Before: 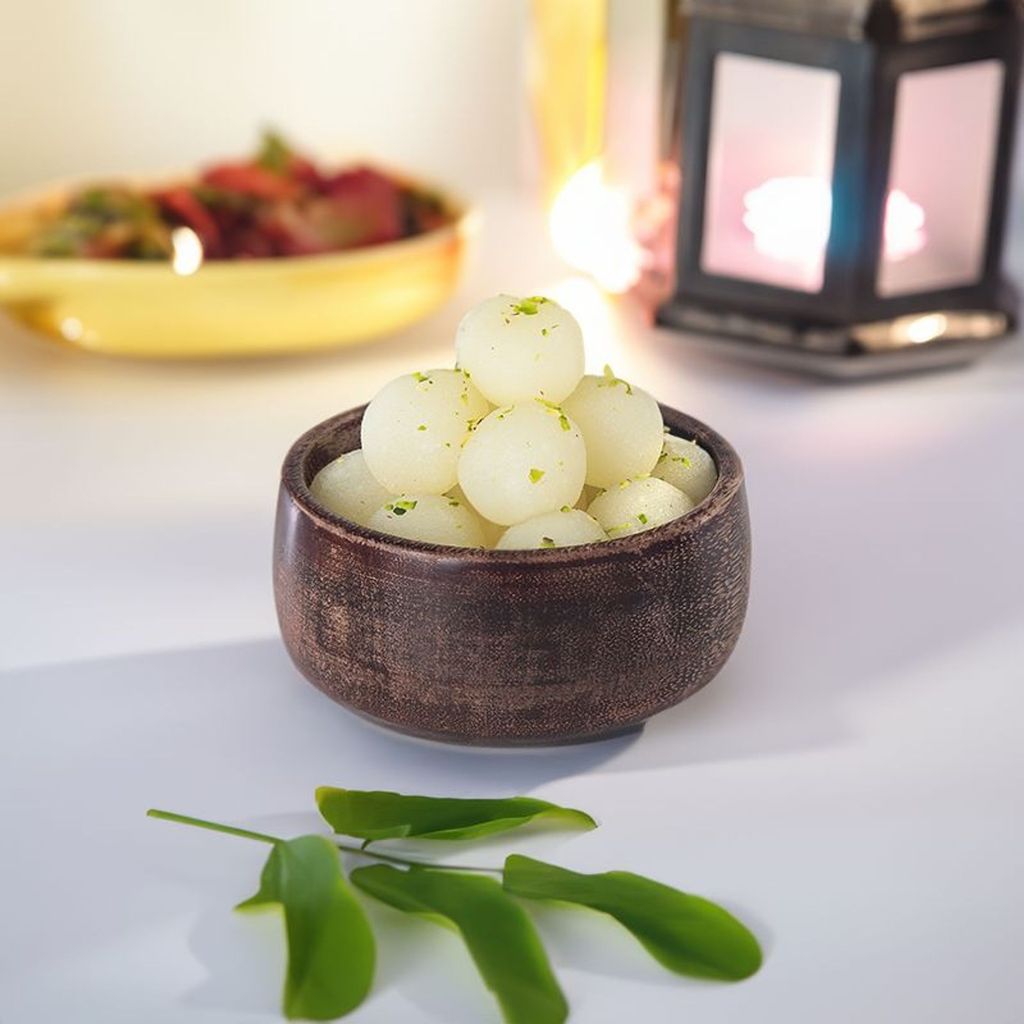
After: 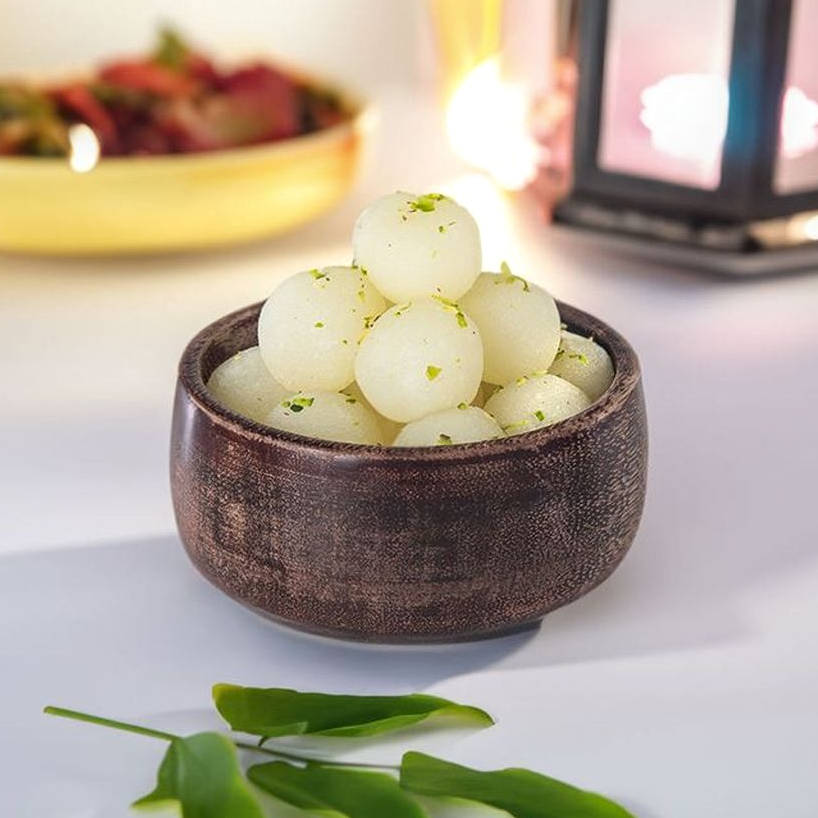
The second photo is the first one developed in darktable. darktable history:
crop and rotate: left 10.071%, top 10.071%, right 10.02%, bottom 10.02%
local contrast: on, module defaults
